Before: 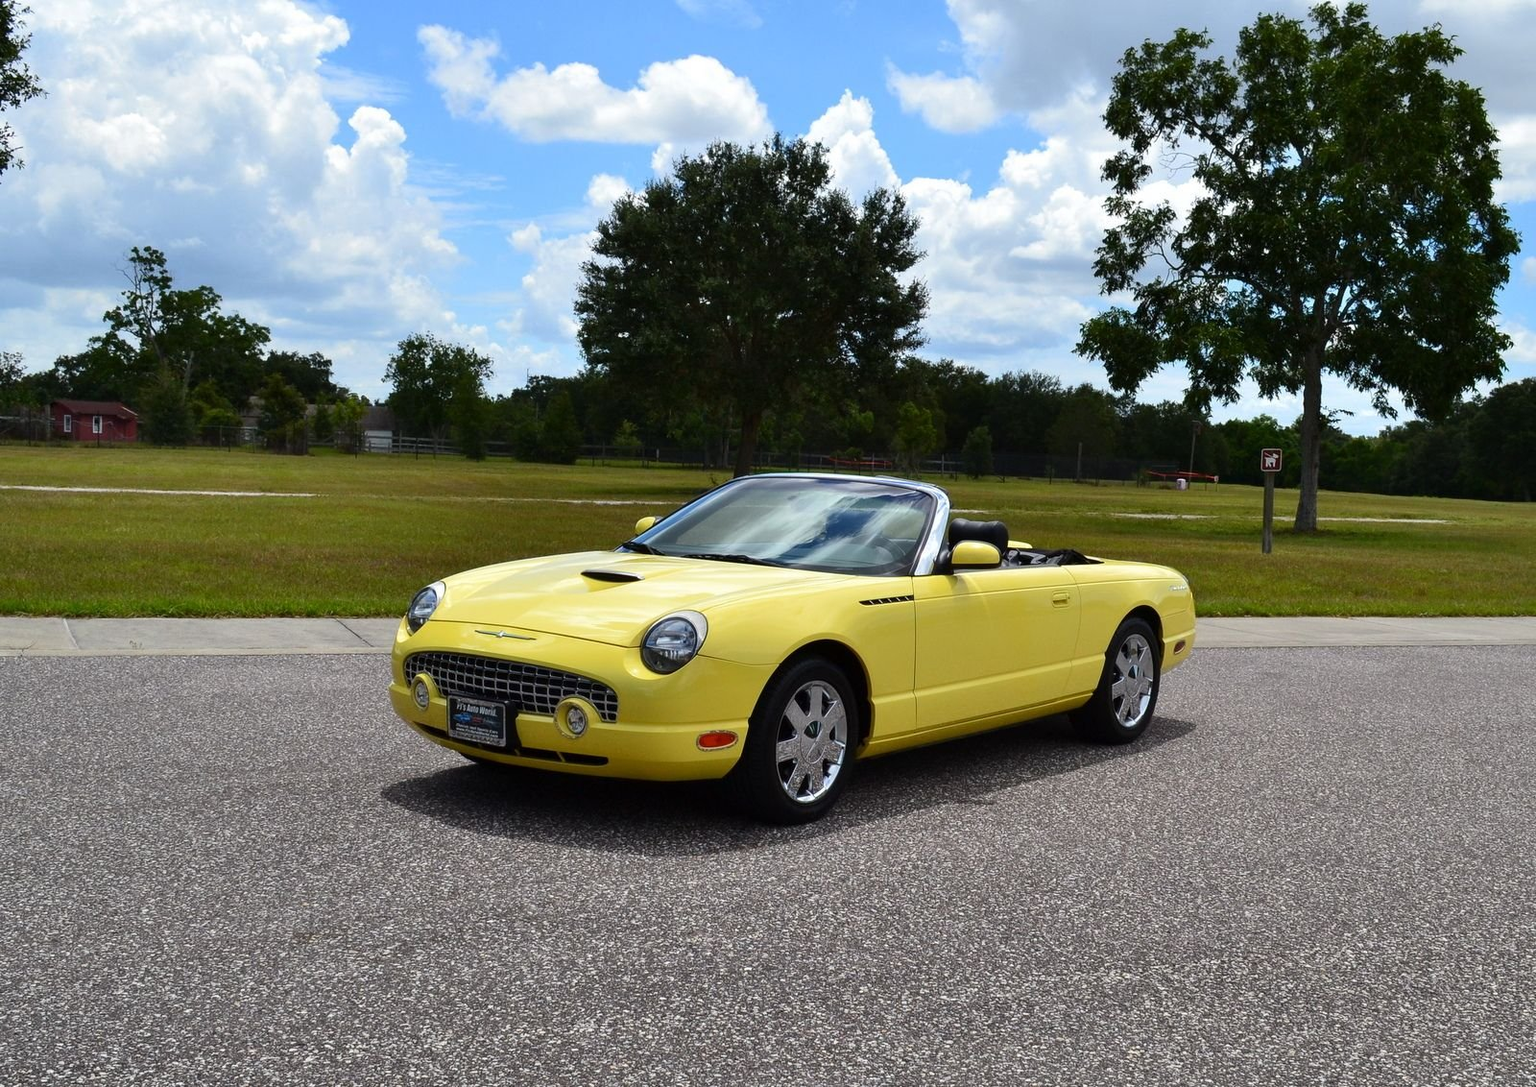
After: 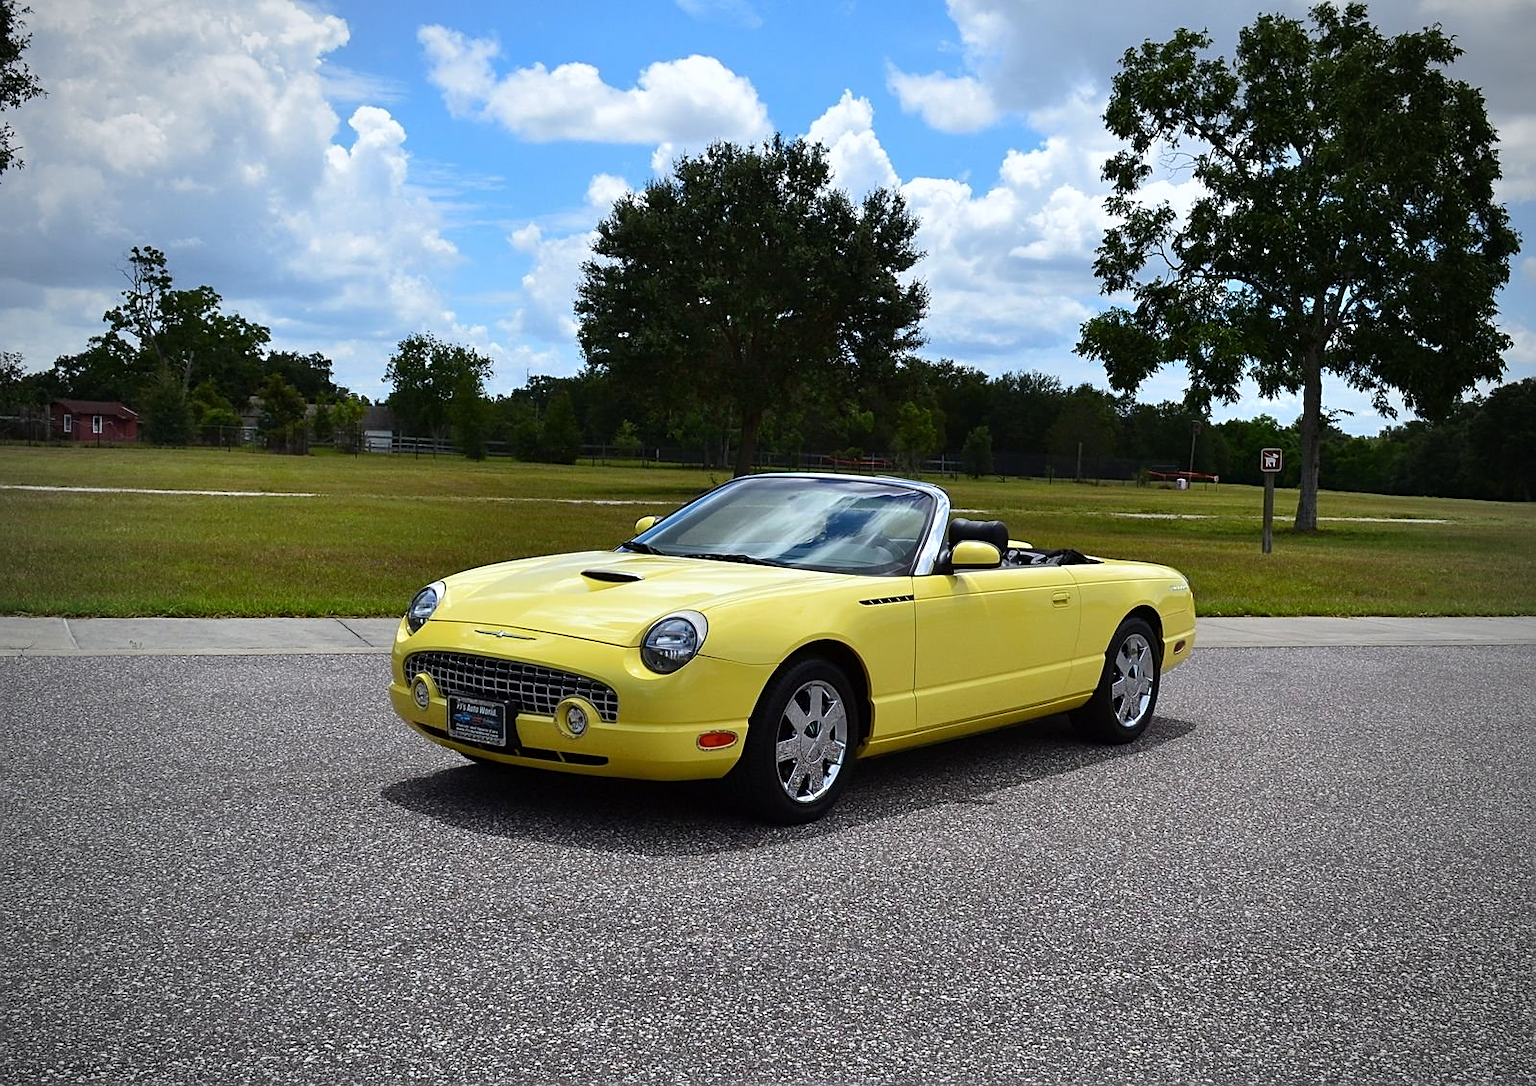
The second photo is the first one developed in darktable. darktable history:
vignetting: fall-off start 71.74%
white balance: red 0.98, blue 1.034
color zones: curves: ch0 [(0, 0.5) (0.143, 0.5) (0.286, 0.5) (0.429, 0.5) (0.571, 0.5) (0.714, 0.476) (0.857, 0.5) (1, 0.5)]; ch2 [(0, 0.5) (0.143, 0.5) (0.286, 0.5) (0.429, 0.5) (0.571, 0.5) (0.714, 0.487) (0.857, 0.5) (1, 0.5)]
sharpen: on, module defaults
